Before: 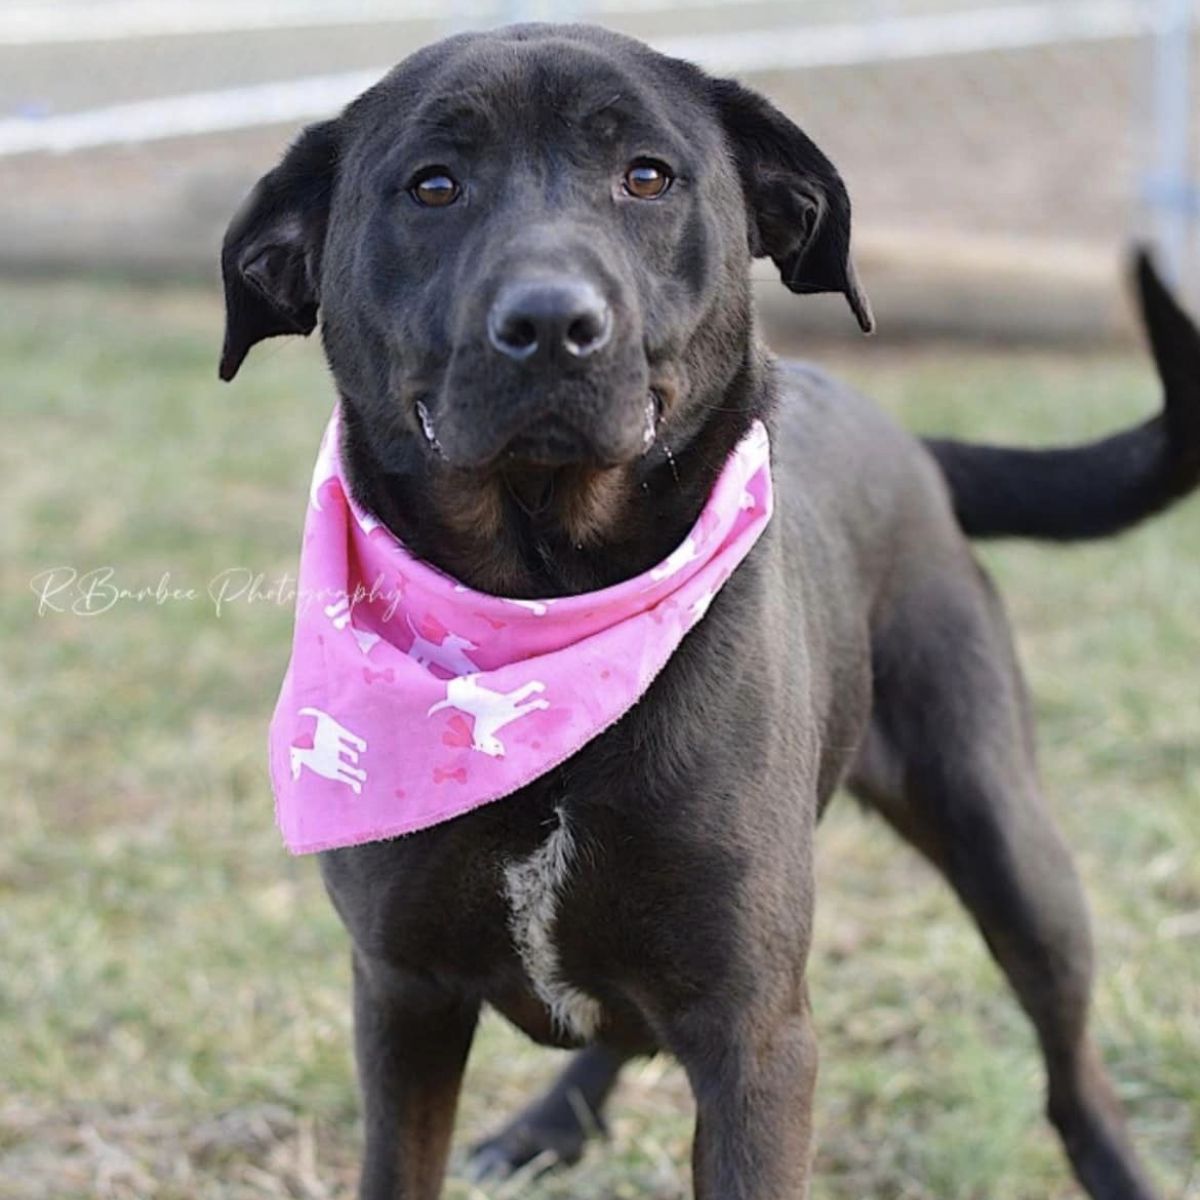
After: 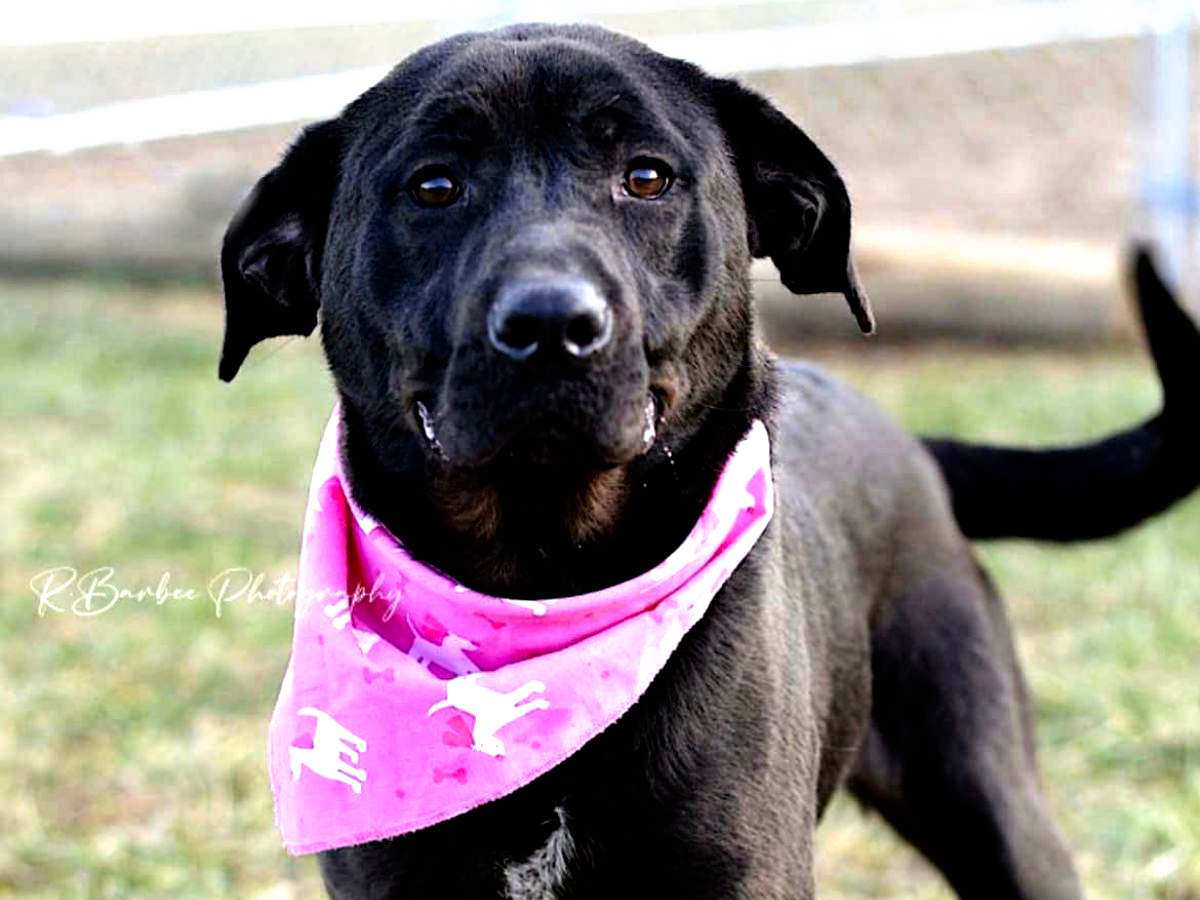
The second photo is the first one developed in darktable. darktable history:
crop: bottom 24.967%
tone equalizer: on, module defaults
filmic rgb: black relative exposure -8.2 EV, white relative exposure 2.2 EV, threshold 3 EV, hardness 7.11, latitude 85.74%, contrast 1.696, highlights saturation mix -4%, shadows ↔ highlights balance -2.69%, preserve chrominance no, color science v5 (2021), contrast in shadows safe, contrast in highlights safe, enable highlight reconstruction true
haze removal: compatibility mode true, adaptive false
